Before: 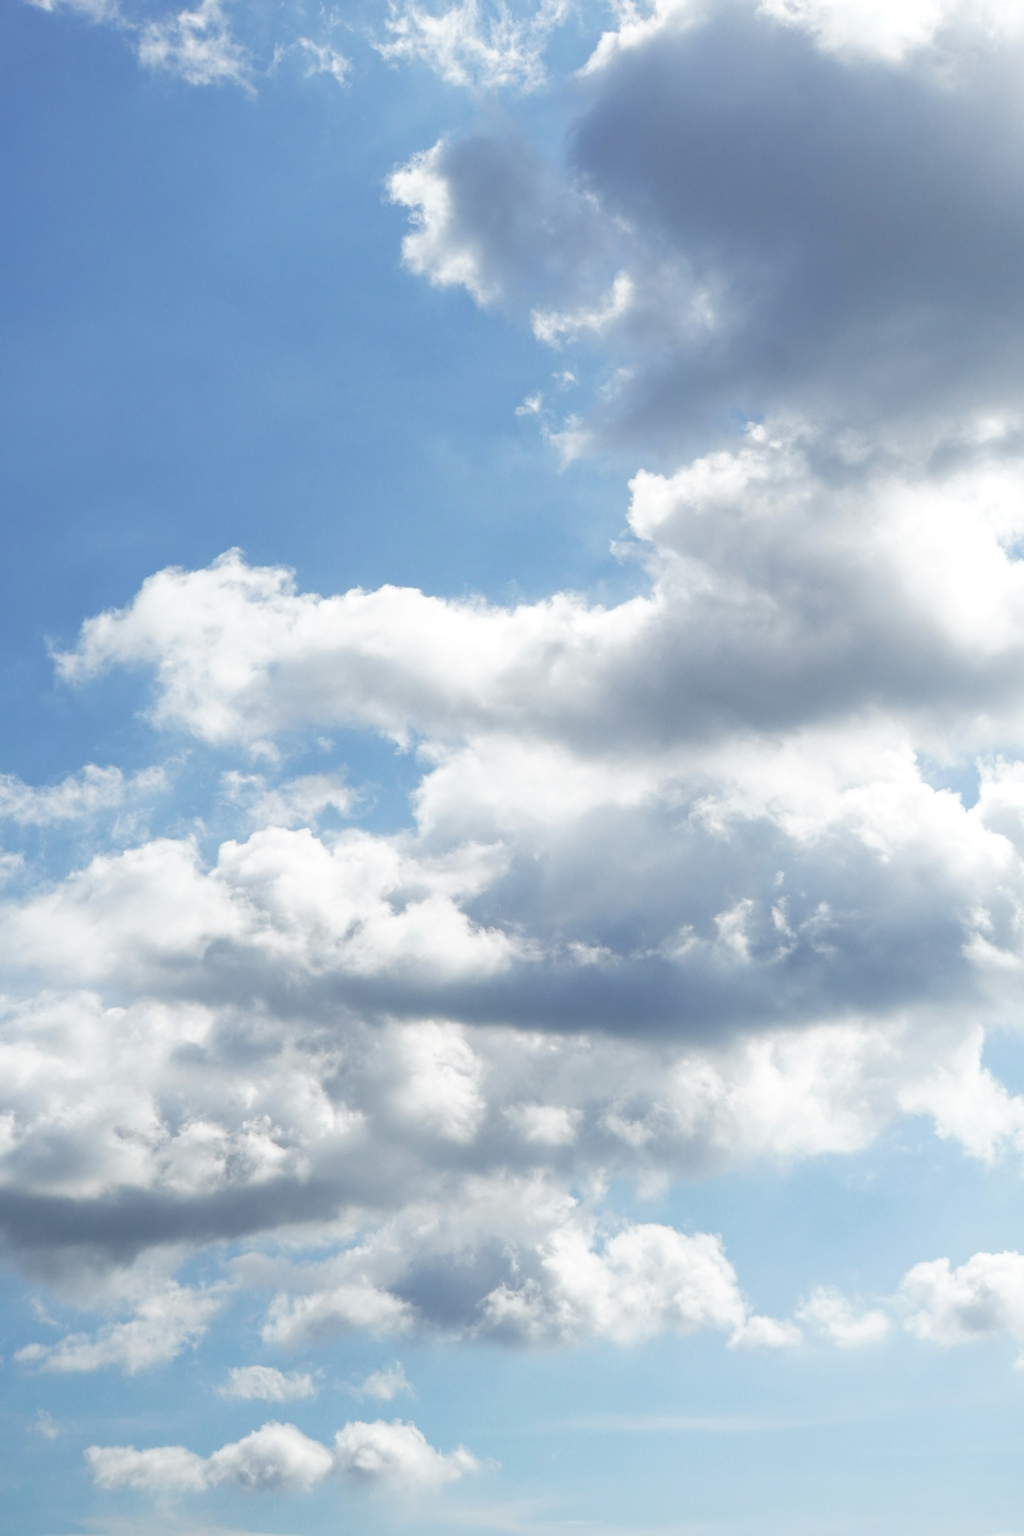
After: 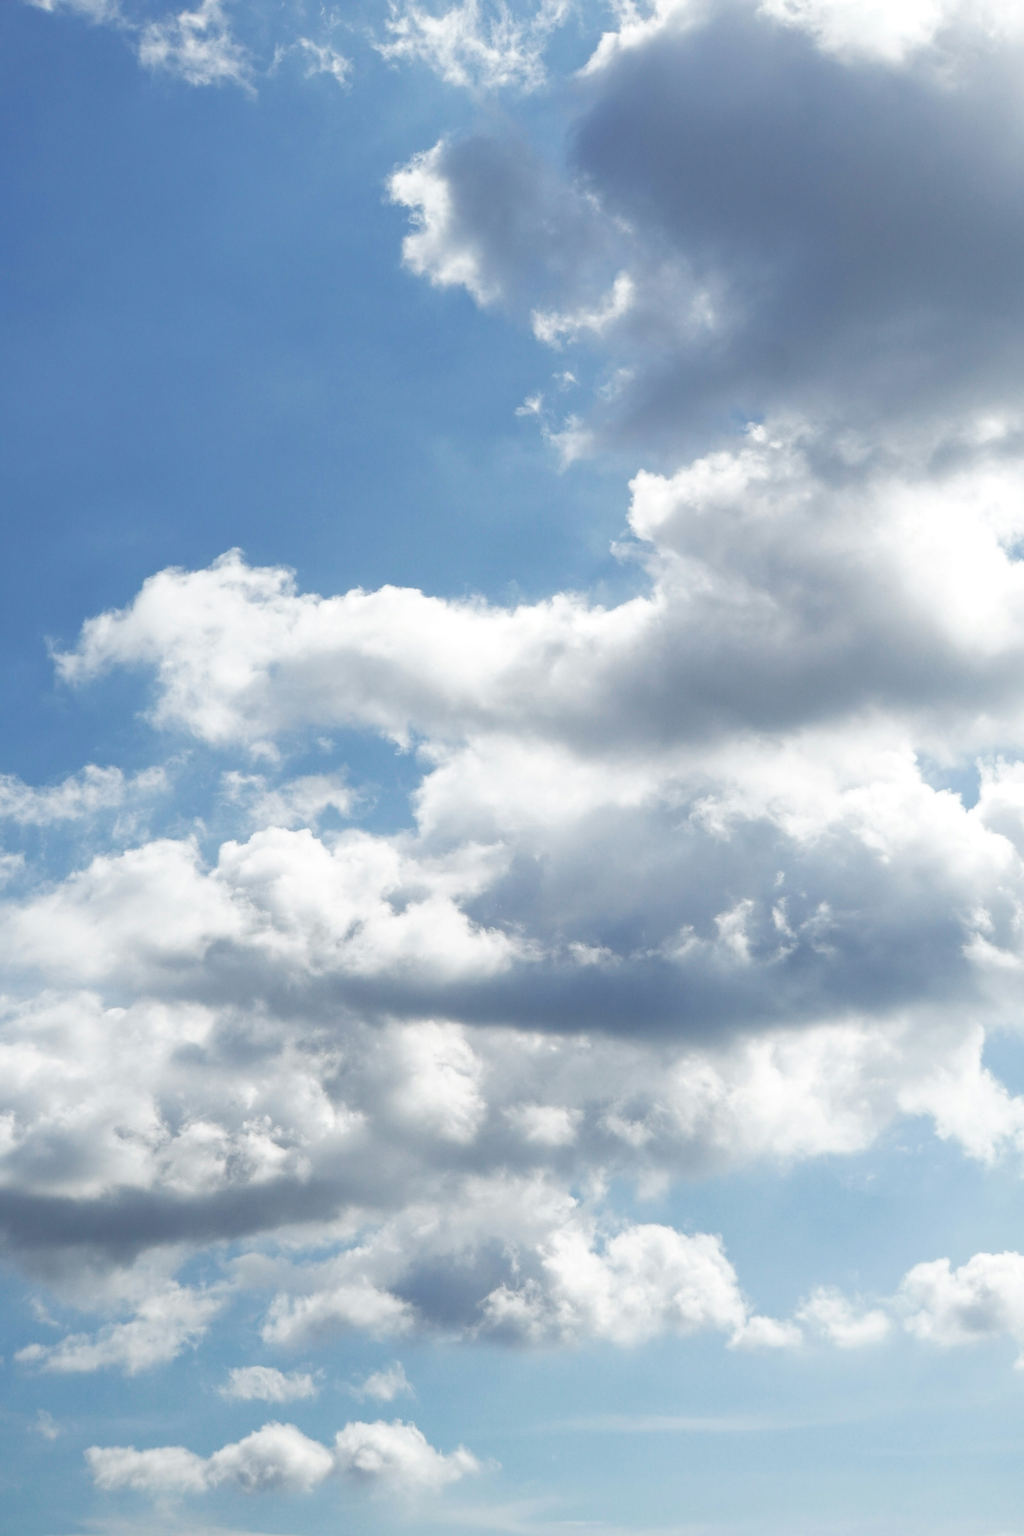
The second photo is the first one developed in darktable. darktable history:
sharpen: on, module defaults
color zones: curves: ch0 [(0, 0.425) (0.143, 0.422) (0.286, 0.42) (0.429, 0.419) (0.571, 0.419) (0.714, 0.42) (0.857, 0.422) (1, 0.425)]
